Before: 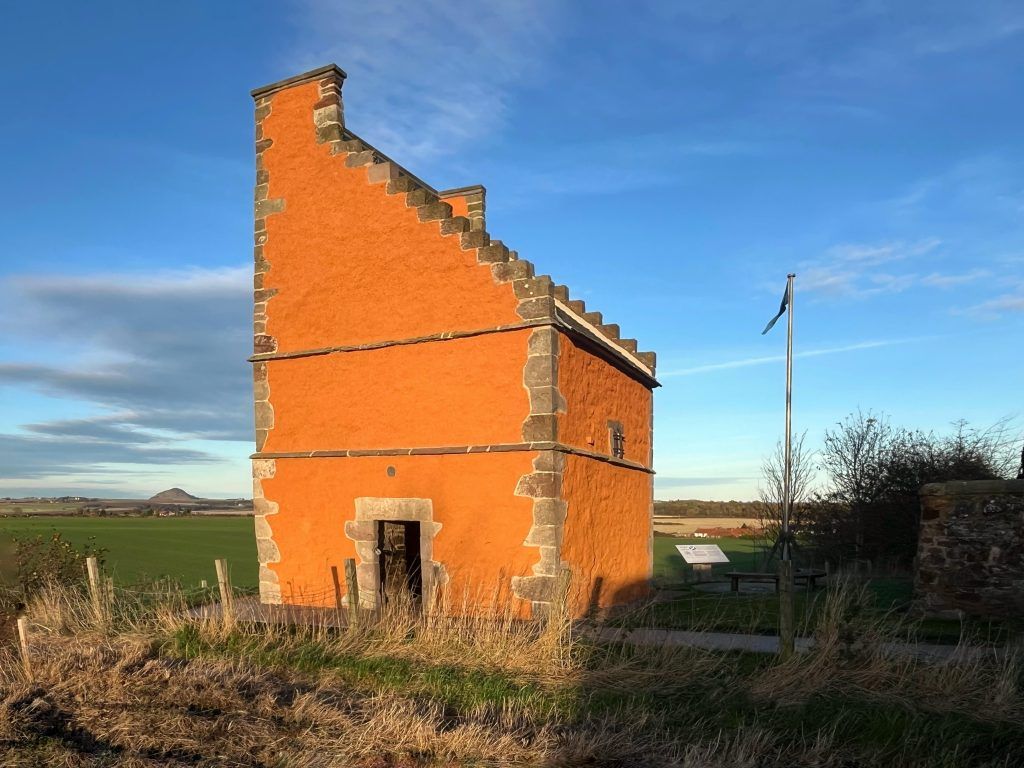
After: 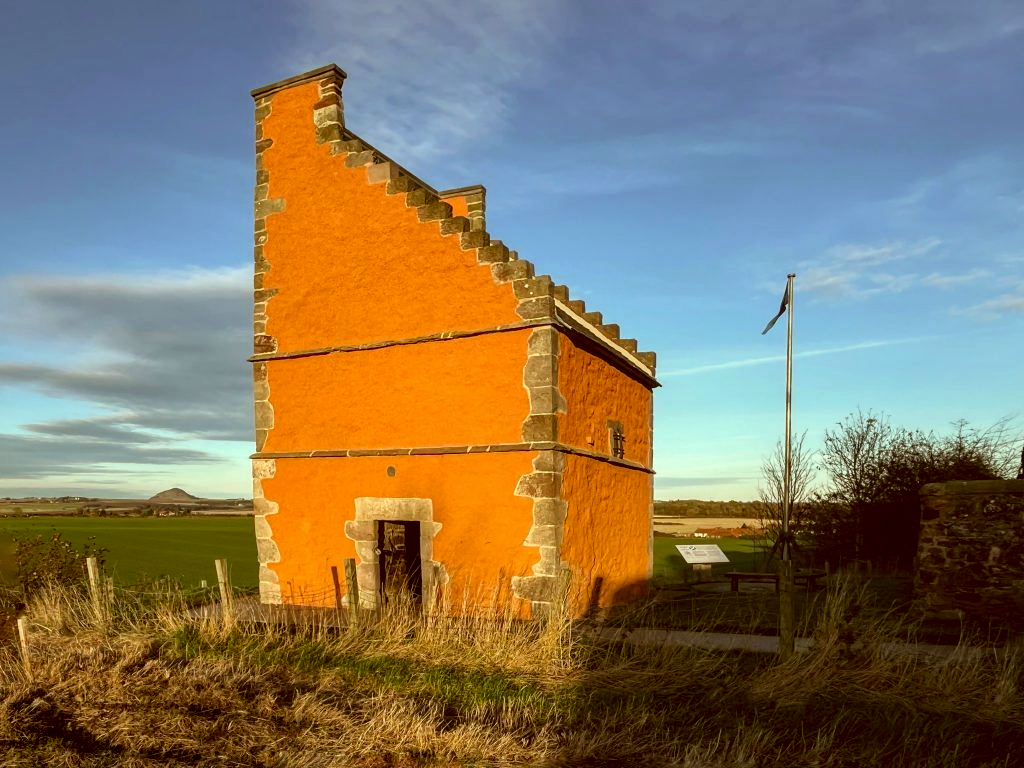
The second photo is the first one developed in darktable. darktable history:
local contrast: shadows 94%
color correction: highlights a* -5.94, highlights b* 9.48, shadows a* 10.12, shadows b* 23.94
